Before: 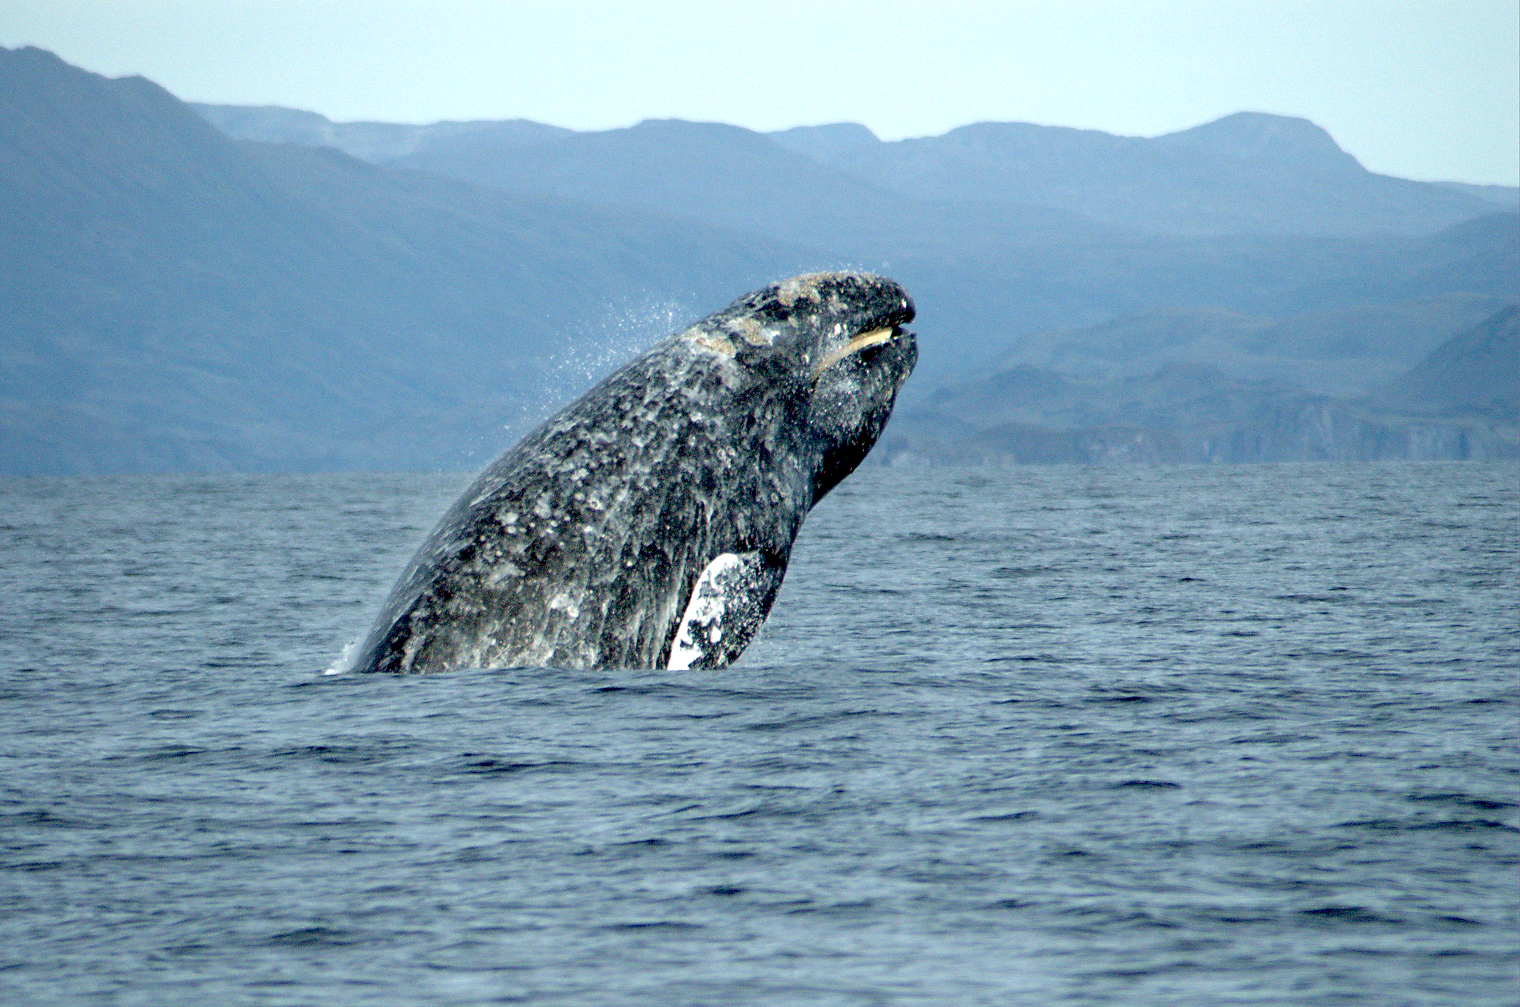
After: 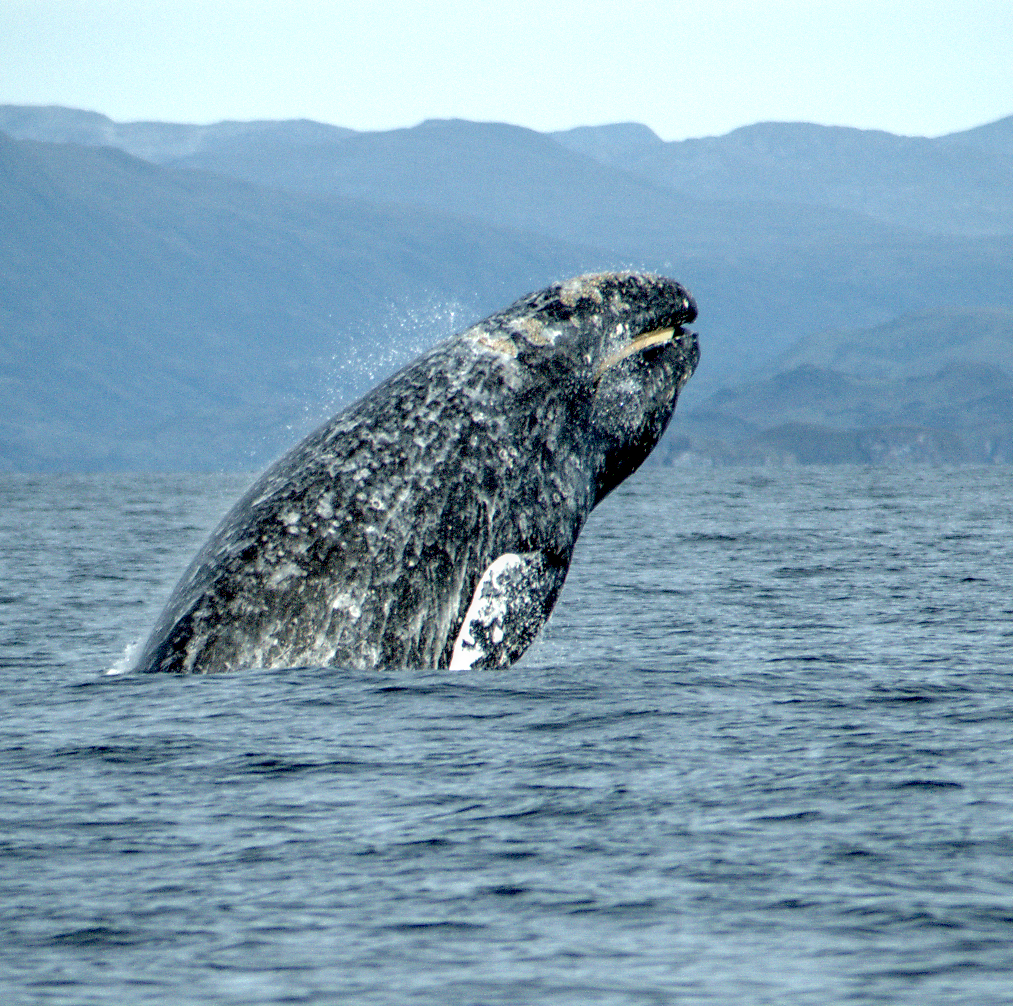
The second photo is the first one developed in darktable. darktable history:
crop and rotate: left 14.385%, right 18.948%
local contrast: on, module defaults
